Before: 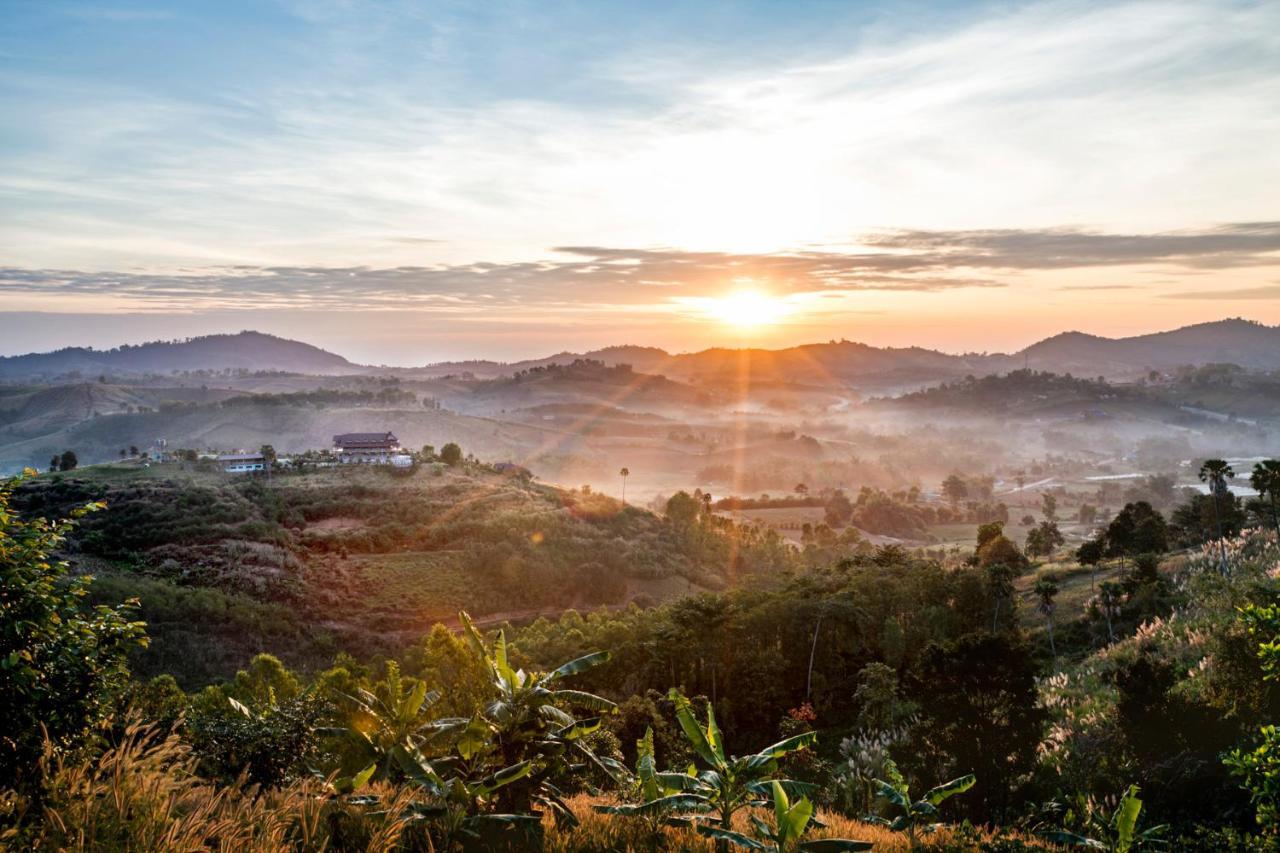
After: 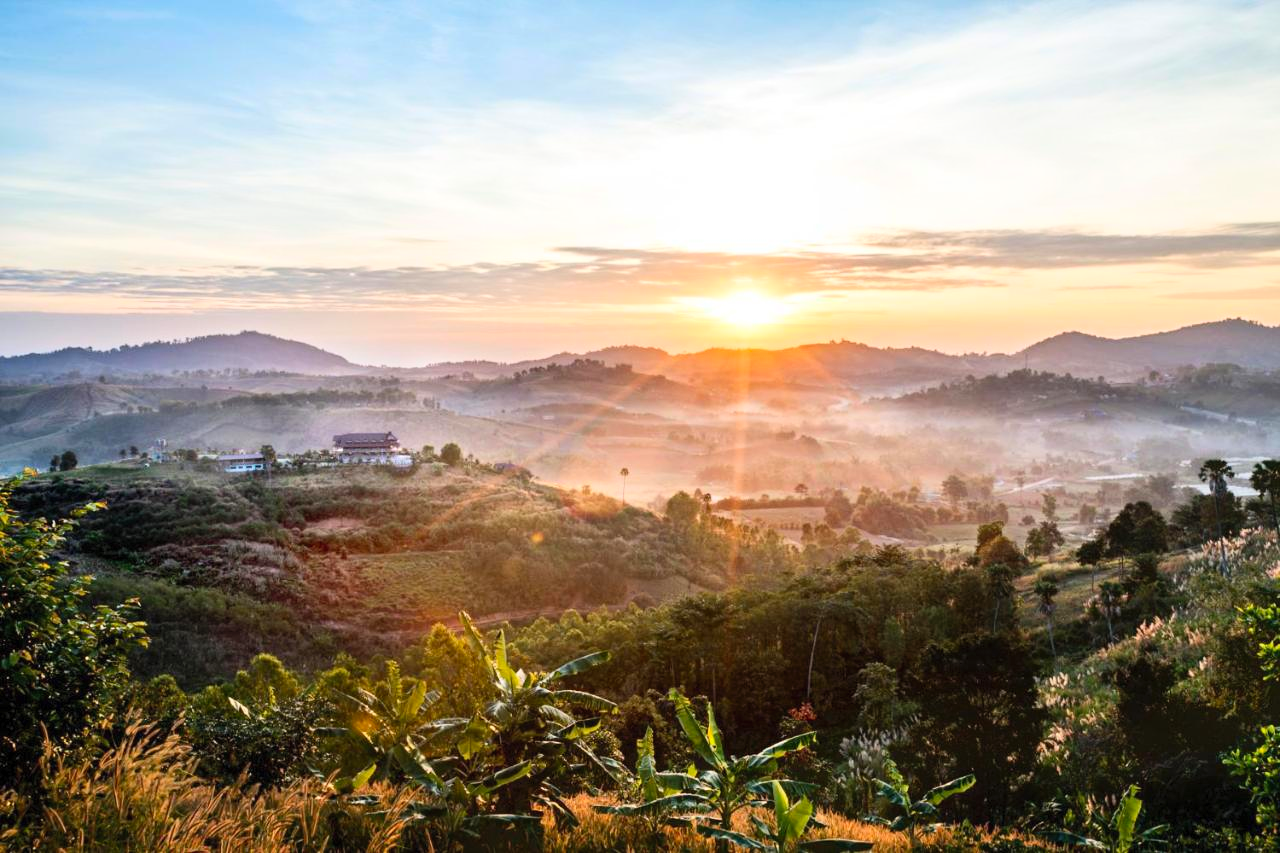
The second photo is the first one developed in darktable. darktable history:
contrast brightness saturation: contrast 0.199, brightness 0.169, saturation 0.229
